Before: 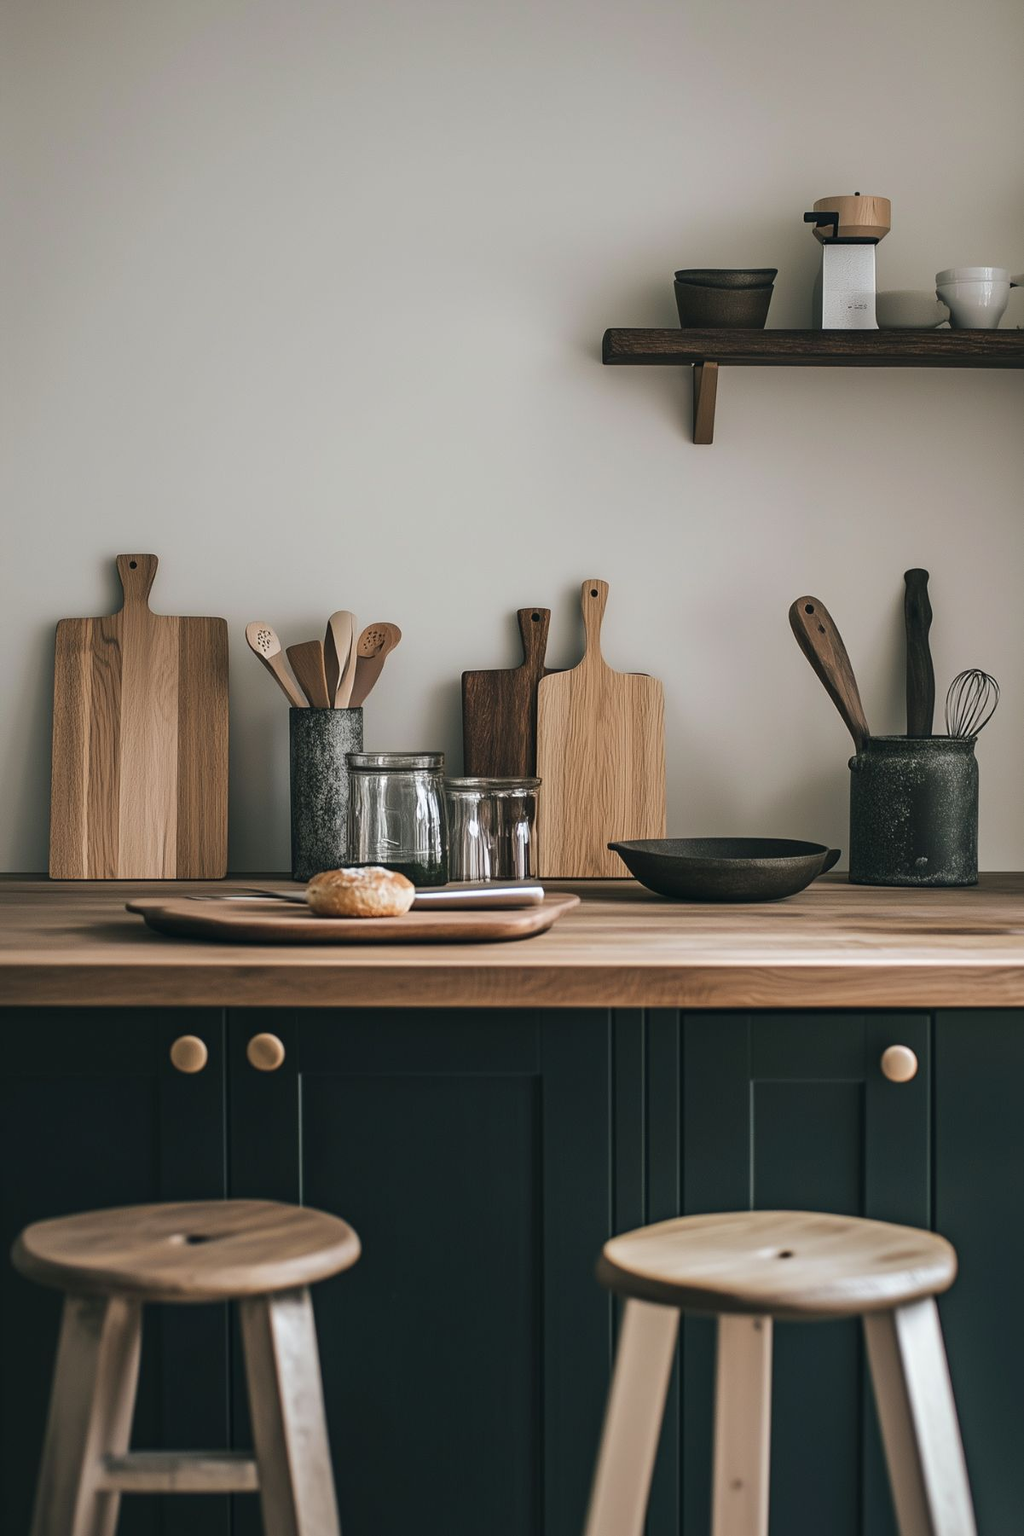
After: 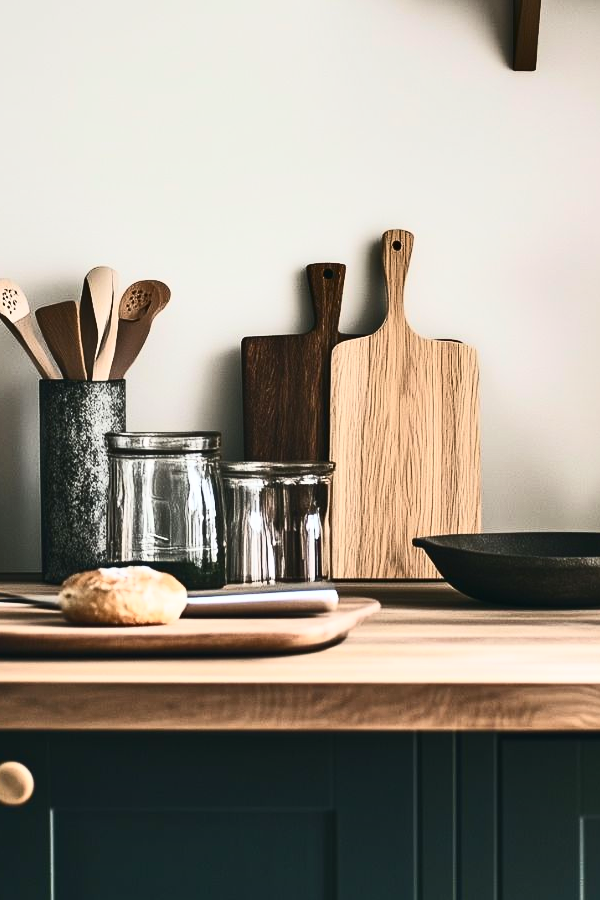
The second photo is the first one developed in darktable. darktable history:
contrast brightness saturation: contrast 0.62, brightness 0.34, saturation 0.14
shadows and highlights: soften with gaussian
crop: left 25%, top 25%, right 25%, bottom 25%
